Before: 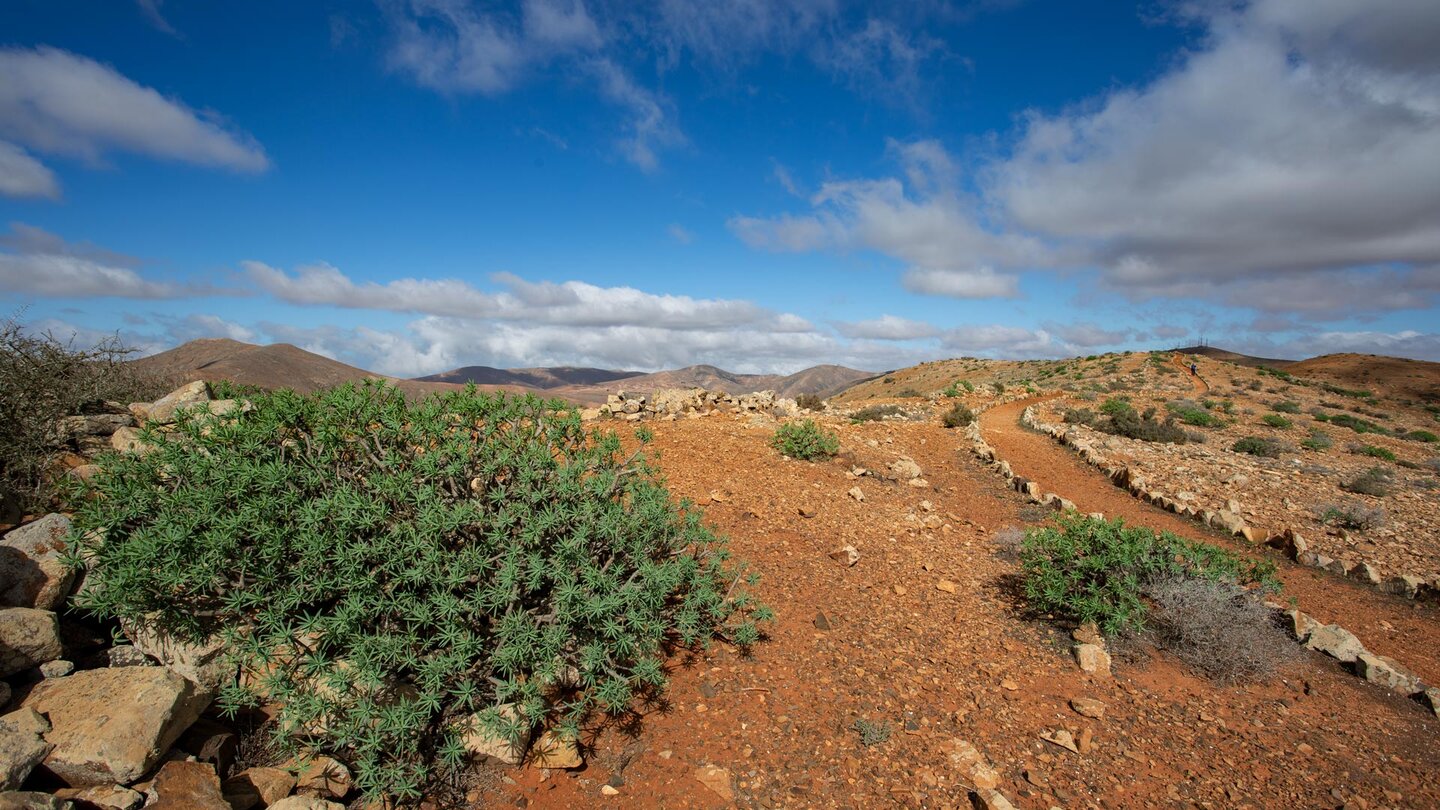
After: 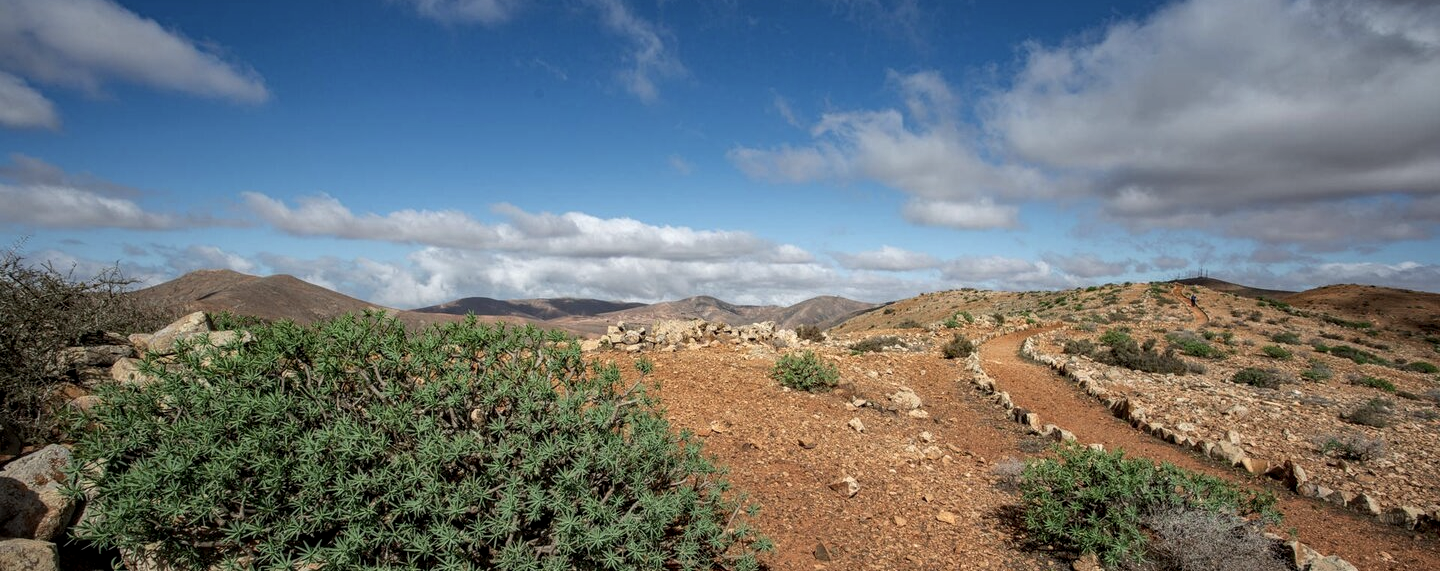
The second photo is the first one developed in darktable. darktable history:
crop and rotate: top 8.639%, bottom 20.756%
local contrast: on, module defaults
contrast brightness saturation: contrast 0.058, brightness -0.01, saturation -0.21
